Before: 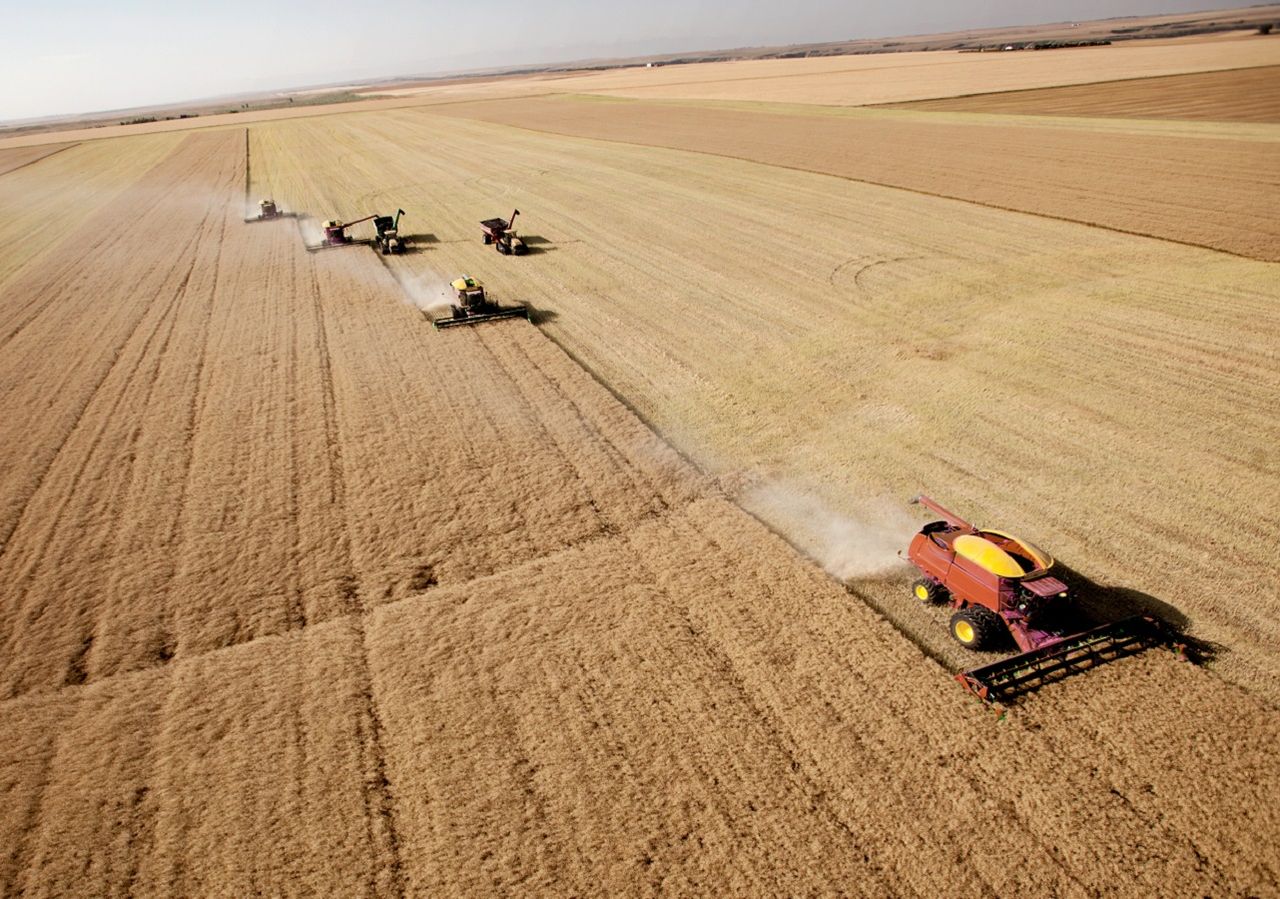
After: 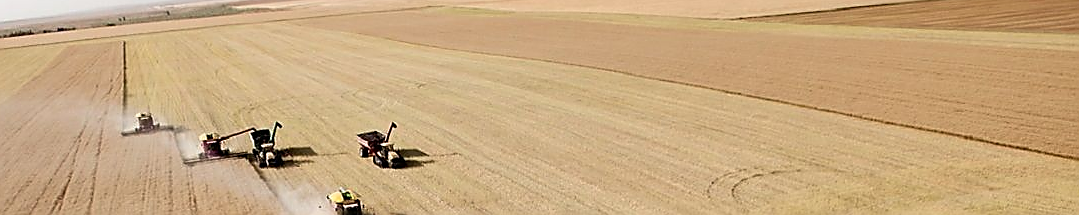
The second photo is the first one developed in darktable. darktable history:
sharpen: radius 1.36, amount 1.249, threshold 0.791
crop and rotate: left 9.685%, top 9.696%, right 5.945%, bottom 66.329%
